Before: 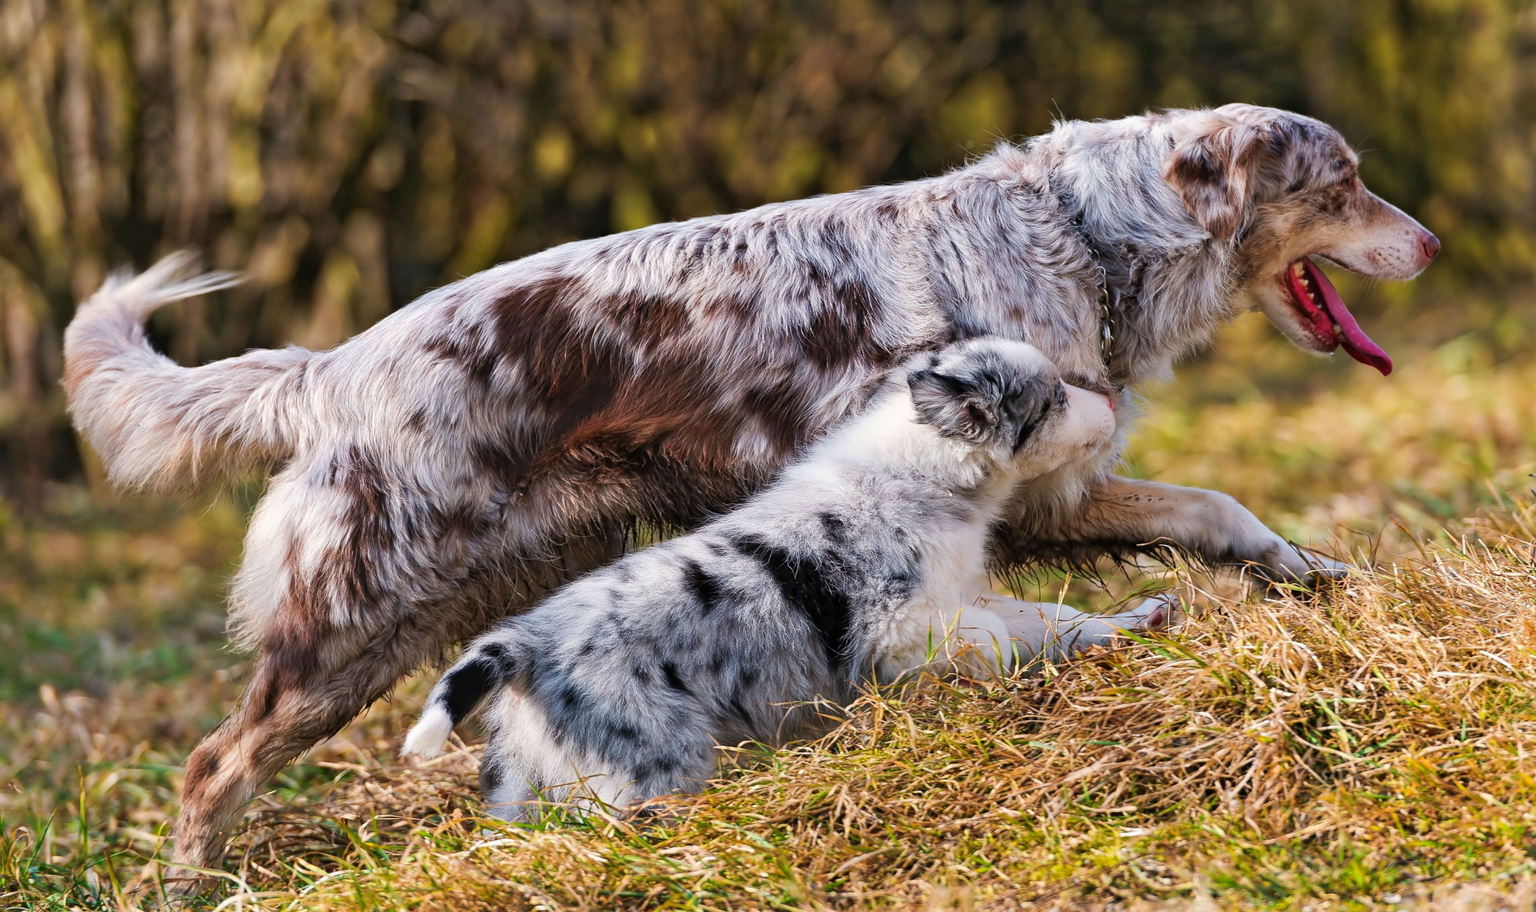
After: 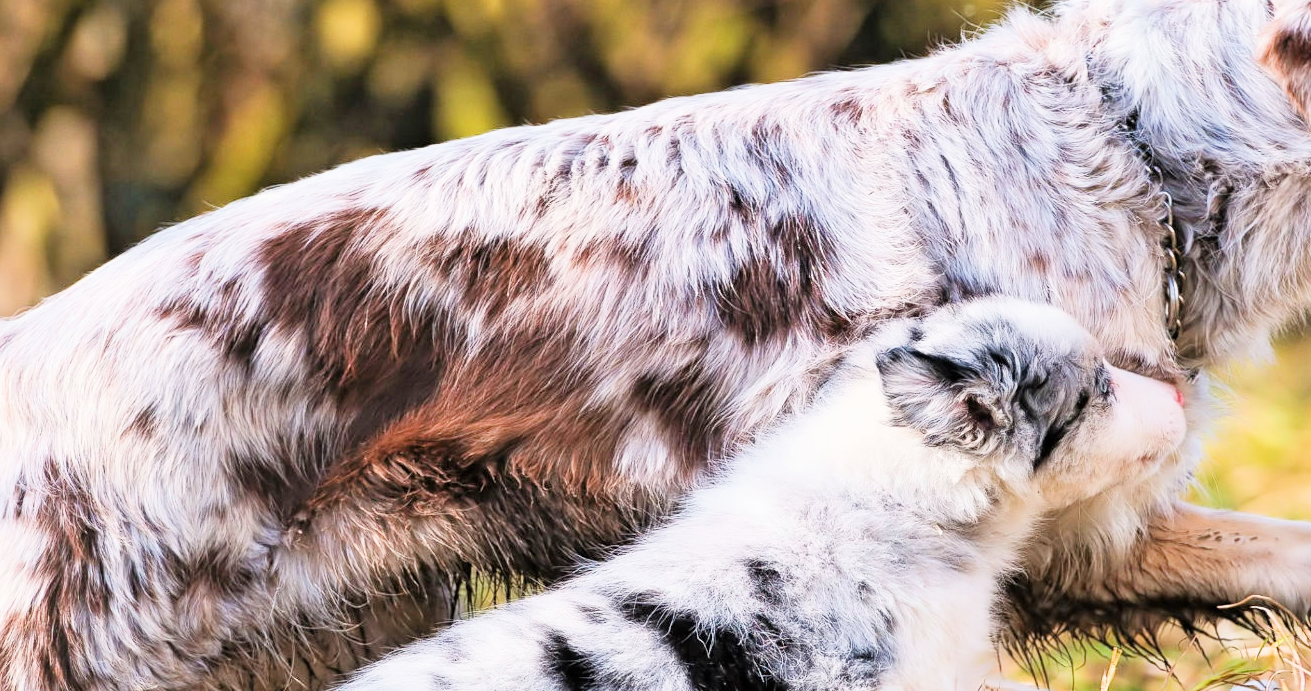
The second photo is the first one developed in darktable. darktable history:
crop: left 20.849%, top 15.136%, right 21.884%, bottom 34.001%
exposure: black level correction 0, exposure 1.754 EV, compensate exposure bias true, compensate highlight preservation false
filmic rgb: black relative exposure -7.65 EV, white relative exposure 4.56 EV, hardness 3.61, contrast 1.056
